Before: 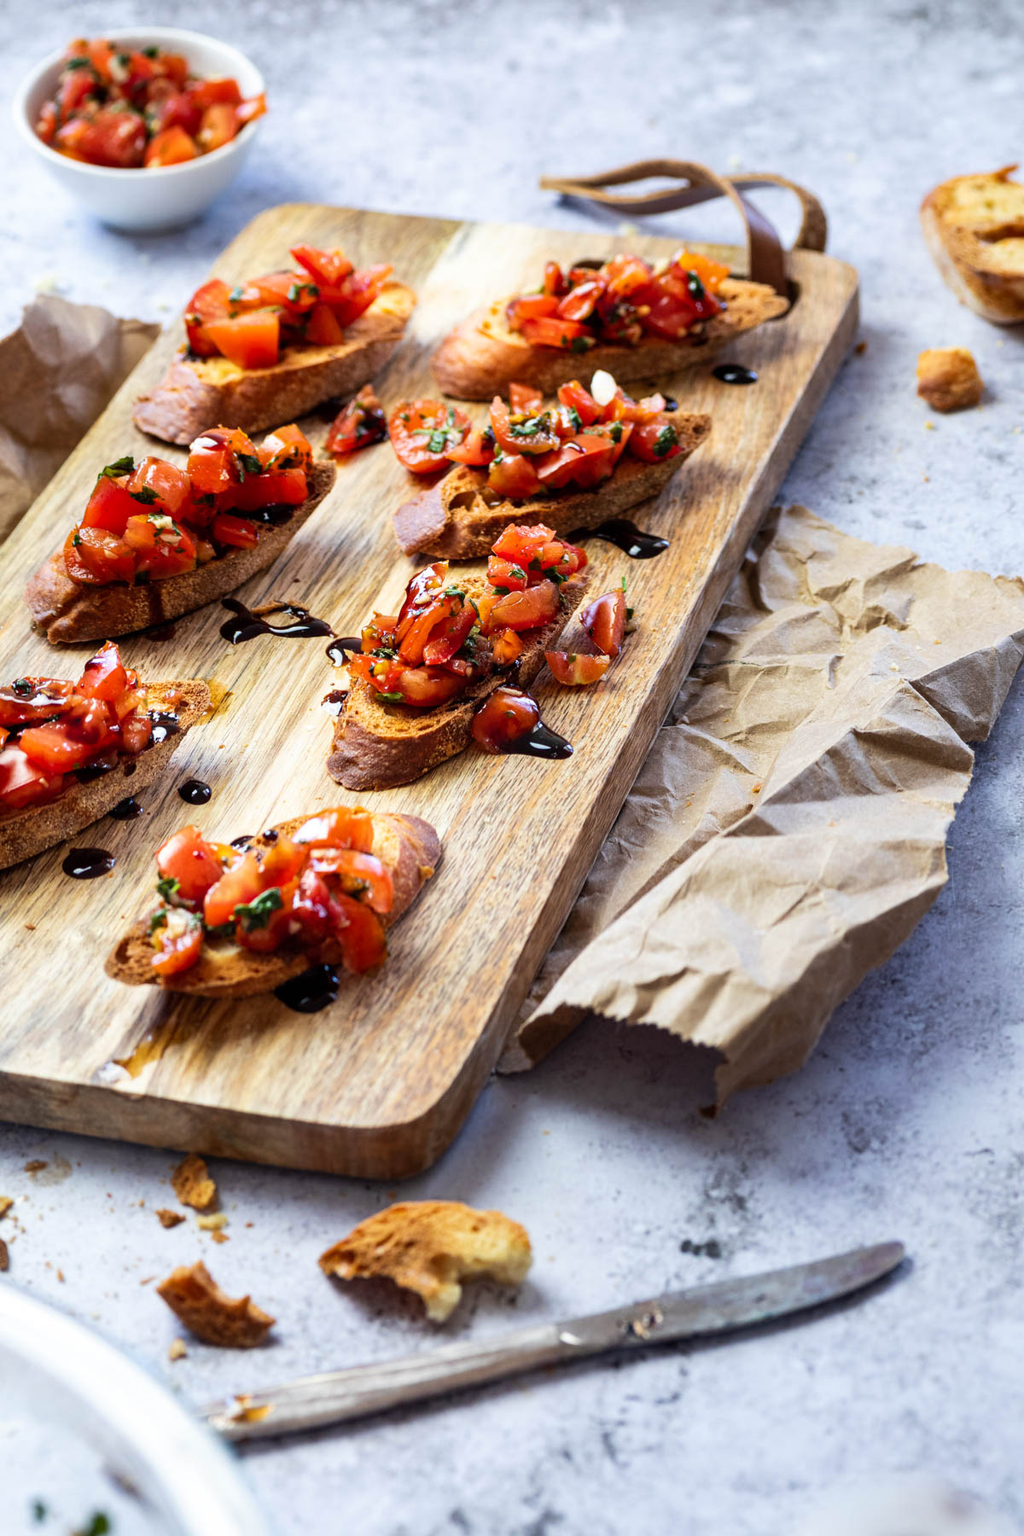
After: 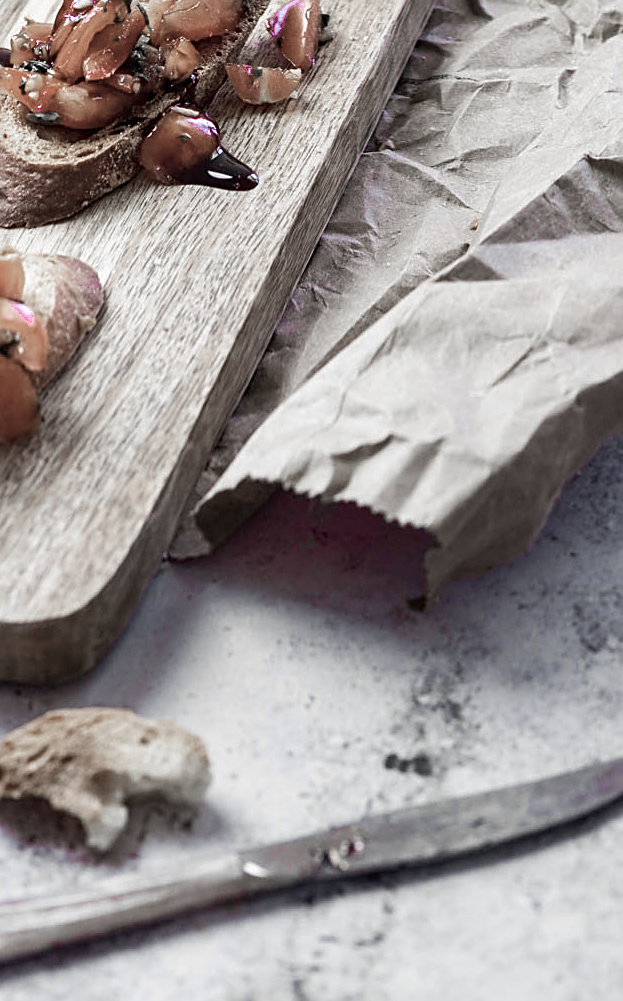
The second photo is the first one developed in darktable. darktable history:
contrast brightness saturation: saturation -0.058
crop: left 34.488%, top 38.886%, right 13.561%, bottom 5.472%
sharpen: on, module defaults
color zones: curves: ch0 [(0, 0.278) (0.143, 0.5) (0.286, 0.5) (0.429, 0.5) (0.571, 0.5) (0.714, 0.5) (0.857, 0.5) (1, 0.5)]; ch1 [(0, 1) (0.143, 0.165) (0.286, 0) (0.429, 0) (0.571, 0) (0.714, 0) (0.857, 0.5) (1, 0.5)]; ch2 [(0, 0.508) (0.143, 0.5) (0.286, 0.5) (0.429, 0.5) (0.571, 0.5) (0.714, 0.5) (0.857, 0.5) (1, 0.5)]
